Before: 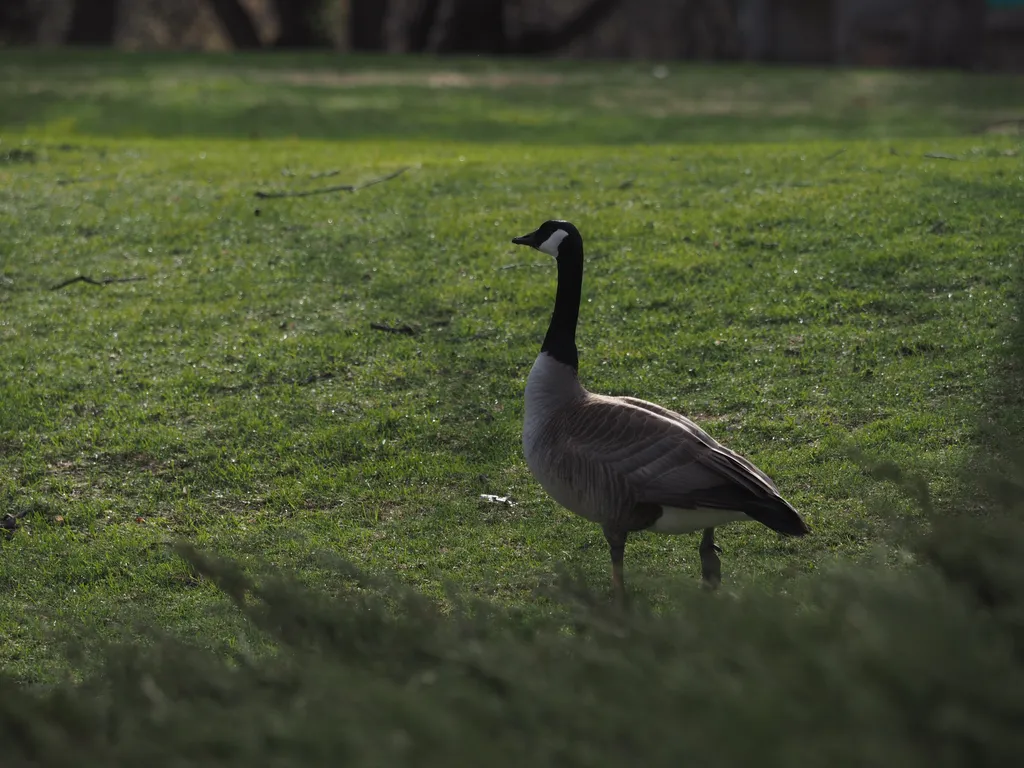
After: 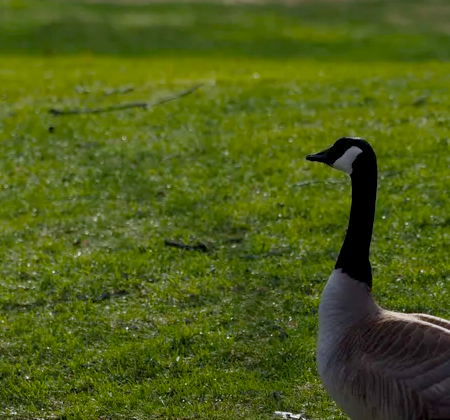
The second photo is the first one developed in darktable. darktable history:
color balance rgb: global offset › luminance -0.837%, perceptual saturation grading › global saturation 20%, perceptual saturation grading › highlights -24.718%, perceptual saturation grading › shadows 49.782%, contrast -10.146%
crop: left 20.206%, top 10.822%, right 35.813%, bottom 34.385%
